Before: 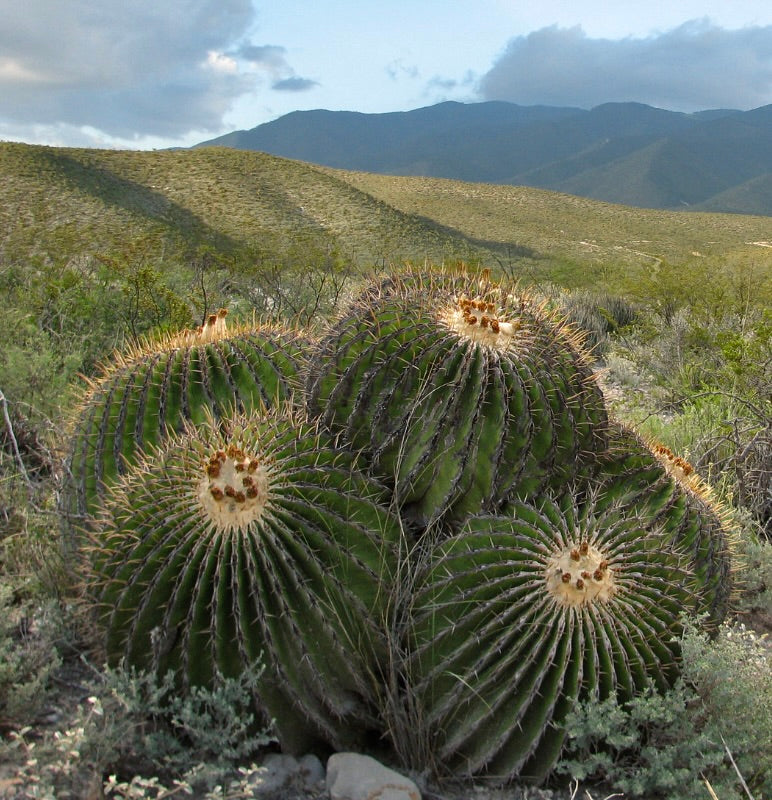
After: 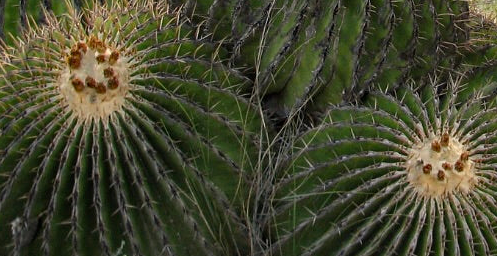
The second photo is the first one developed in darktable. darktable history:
haze removal: compatibility mode true, adaptive false
crop: left 18.091%, top 51.13%, right 17.525%, bottom 16.85%
